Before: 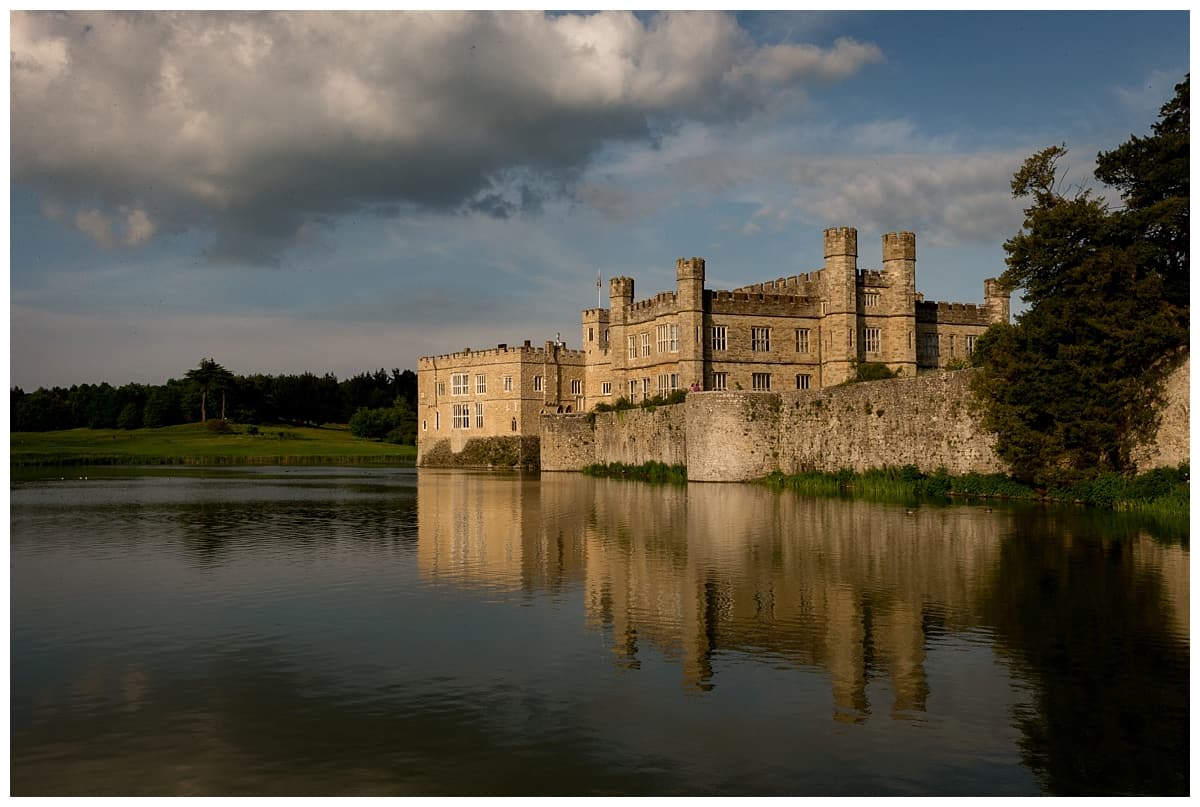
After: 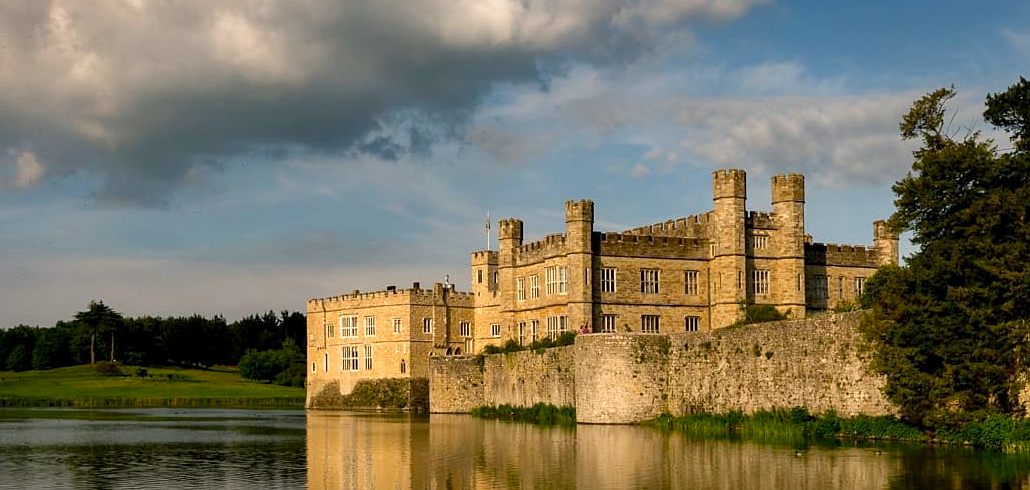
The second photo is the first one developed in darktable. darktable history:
exposure: black level correction 0.001, exposure 0.498 EV, compensate highlight preservation false
color balance rgb: shadows lift › chroma 2.047%, shadows lift › hue 222.5°, perceptual saturation grading › global saturation 19.53%
crop and rotate: left 9.286%, top 7.299%, right 4.823%, bottom 31.938%
tone equalizer: on, module defaults
shadows and highlights: soften with gaussian
